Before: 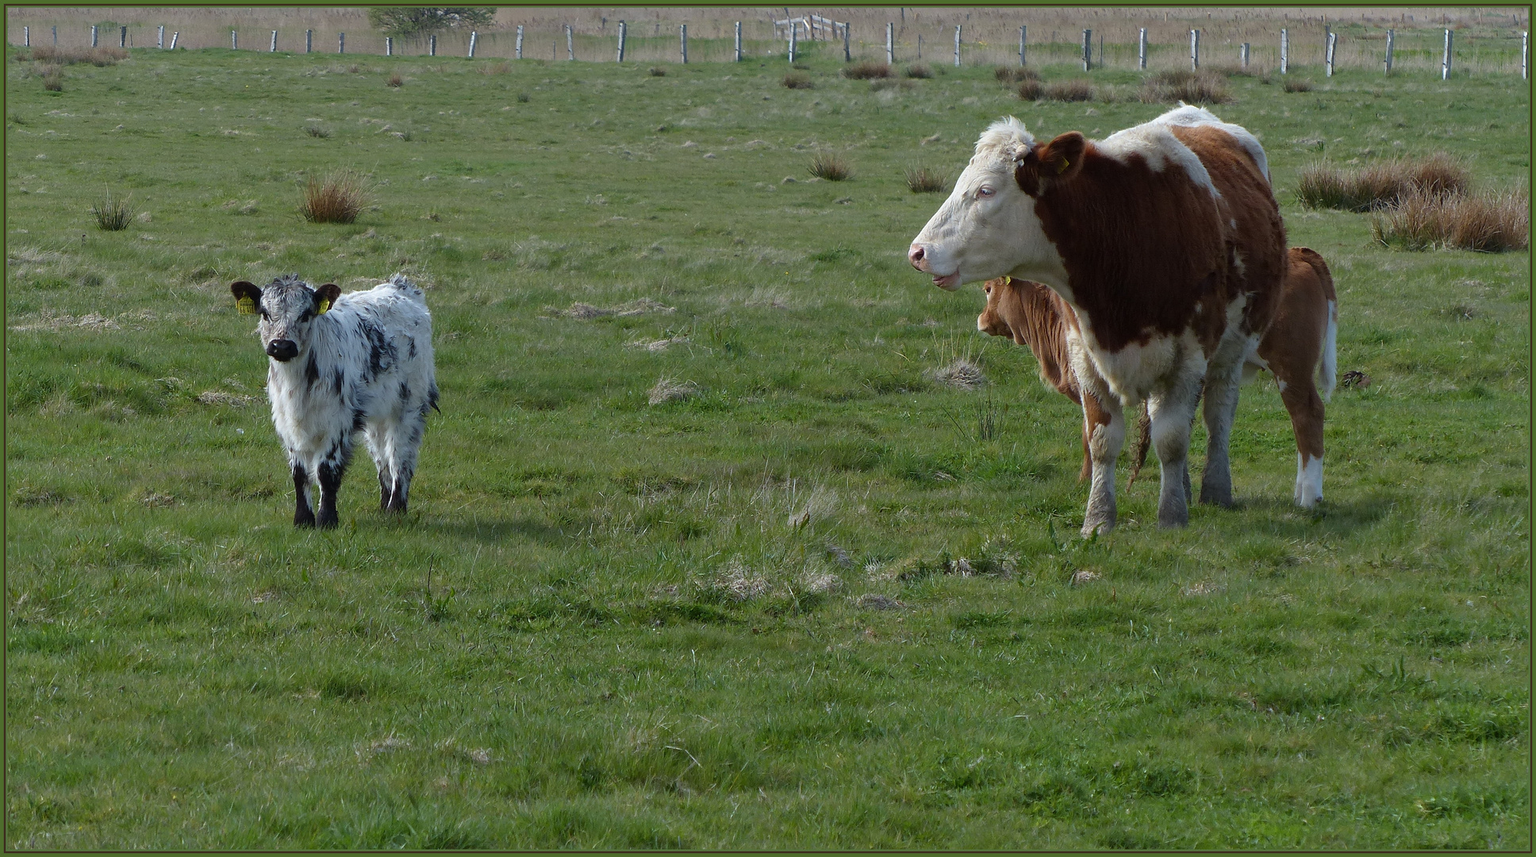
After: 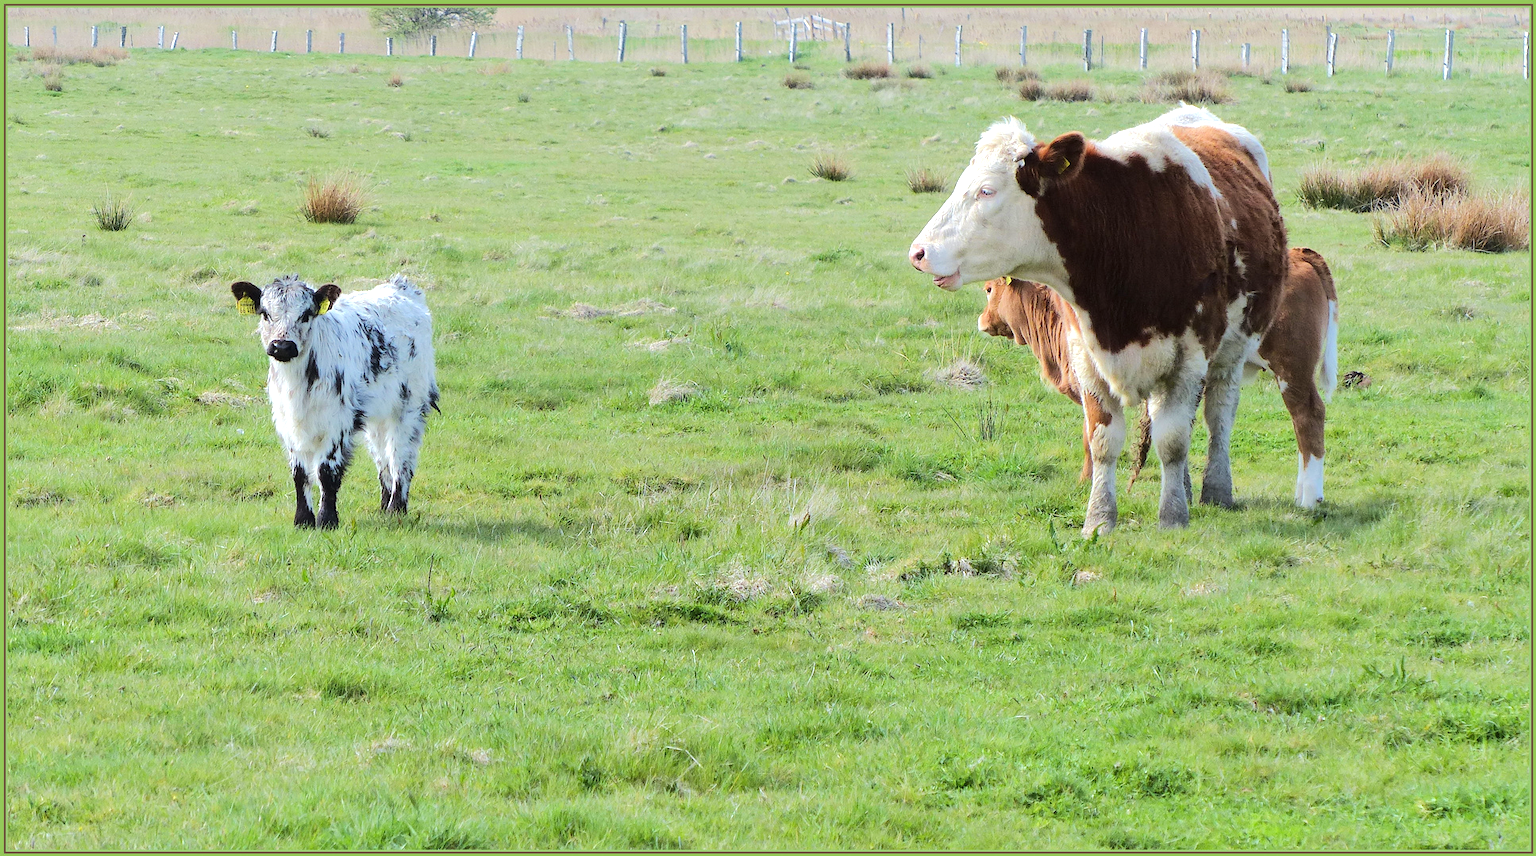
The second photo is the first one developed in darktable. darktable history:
tone equalizer: -7 EV 0.159 EV, -6 EV 0.591 EV, -5 EV 1.15 EV, -4 EV 1.36 EV, -3 EV 1.13 EV, -2 EV 0.6 EV, -1 EV 0.165 EV, edges refinement/feathering 500, mask exposure compensation -1.57 EV, preserve details no
exposure: black level correction 0, exposure 0.696 EV, compensate highlight preservation false
